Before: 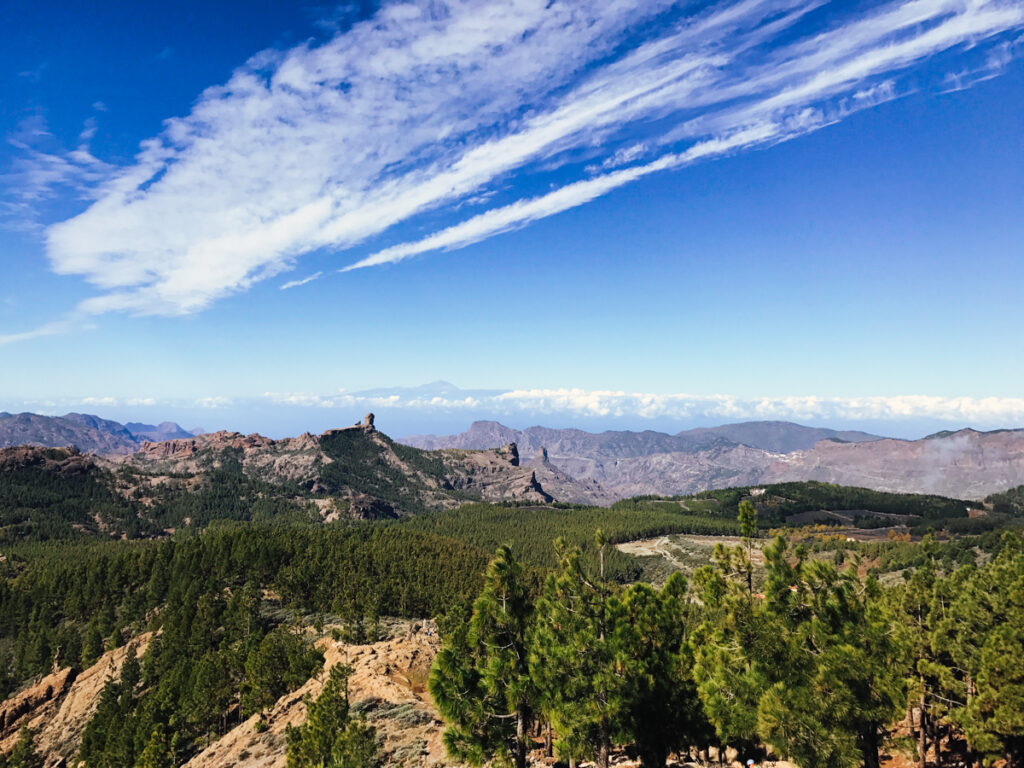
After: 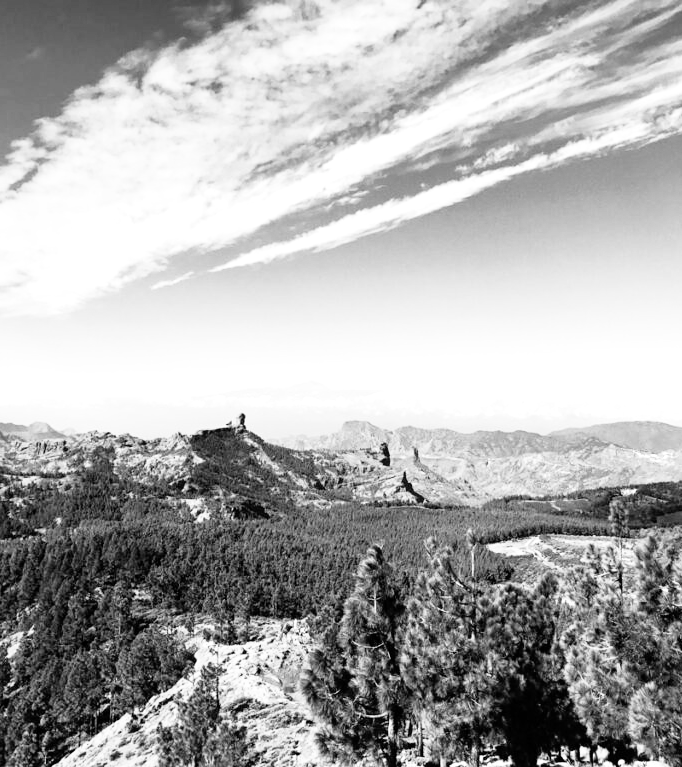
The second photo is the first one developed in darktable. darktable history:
monochrome: a 32, b 64, size 2.3, highlights 1
local contrast: highlights 100%, shadows 100%, detail 120%, midtone range 0.2
crop and rotate: left 12.648%, right 20.685%
base curve: curves: ch0 [(0, 0) (0.012, 0.01) (0.073, 0.168) (0.31, 0.711) (0.645, 0.957) (1, 1)], preserve colors none
